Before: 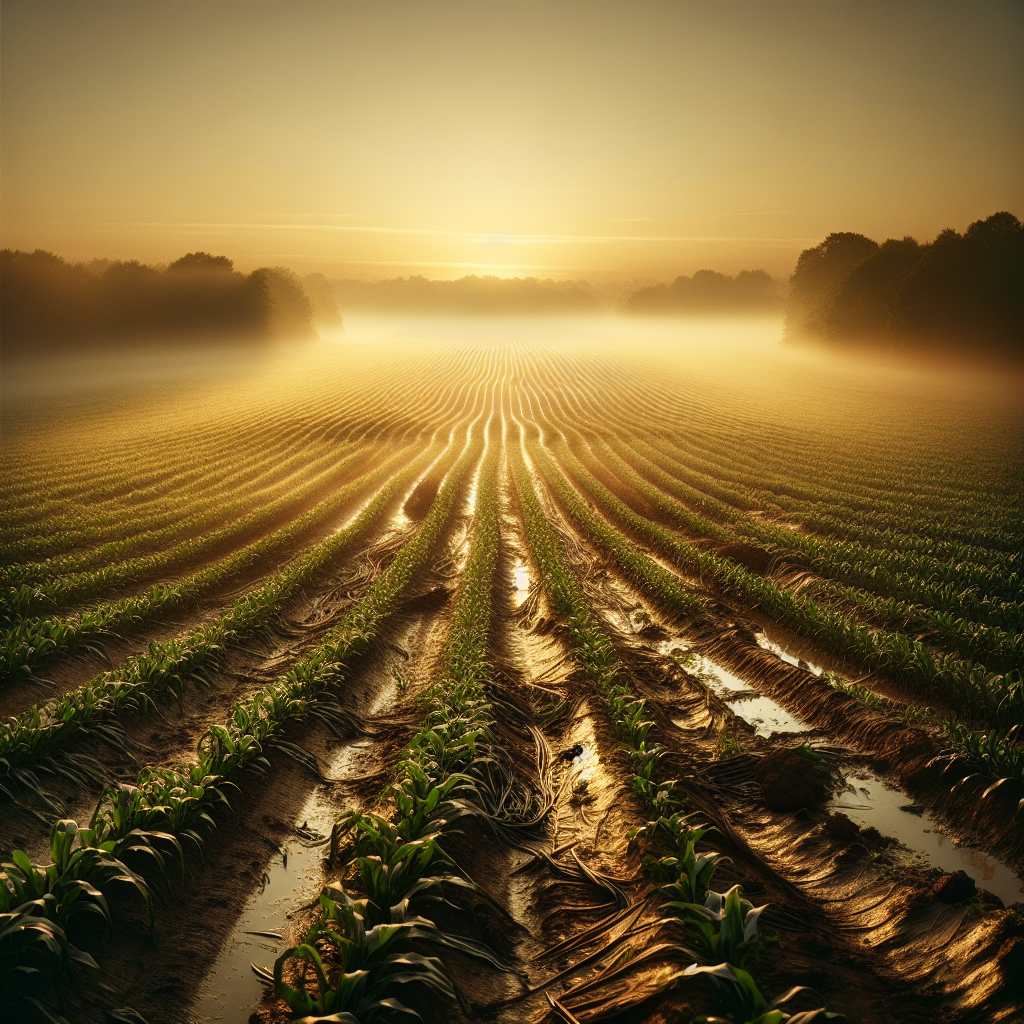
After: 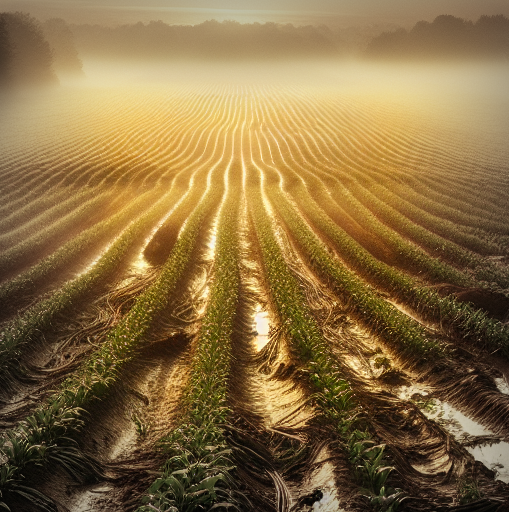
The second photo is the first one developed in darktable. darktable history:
crop: left 25.462%, top 24.942%, right 24.822%, bottom 25.033%
vignetting: fall-off start 53.74%, automatic ratio true, width/height ratio 1.313, shape 0.218, unbound false
